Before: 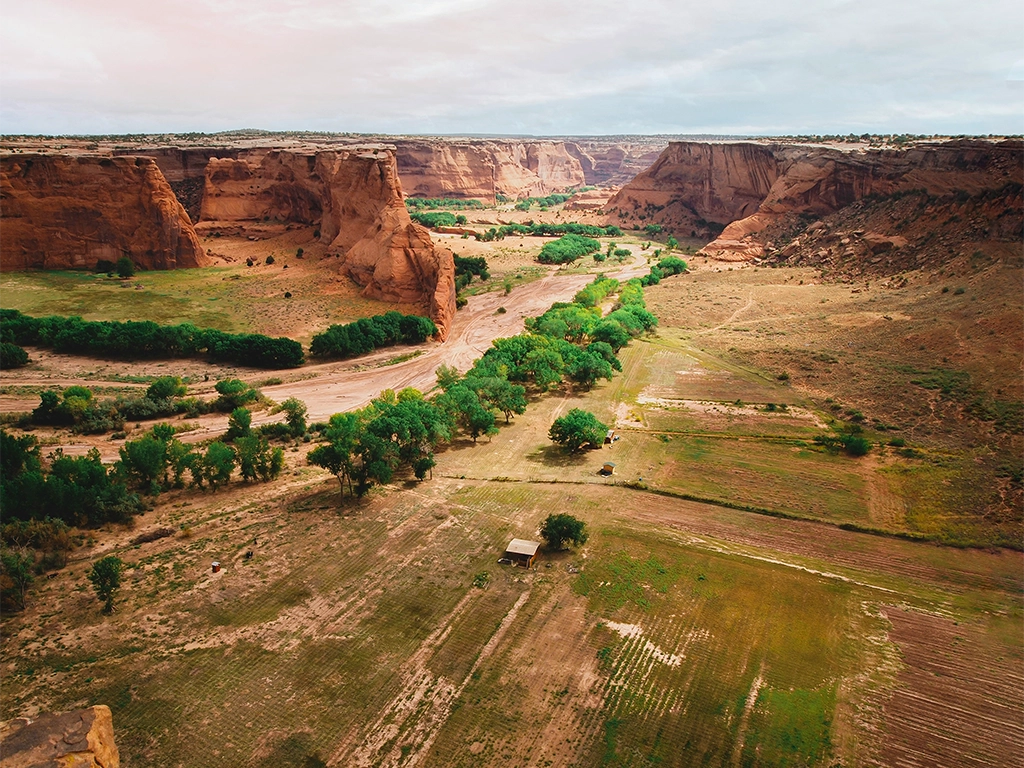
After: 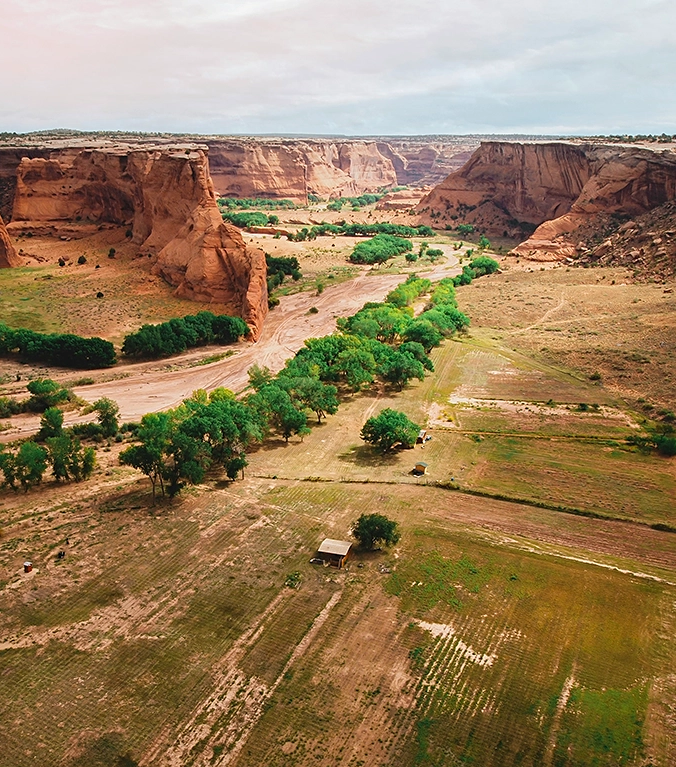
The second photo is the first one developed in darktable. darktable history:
crop and rotate: left 18.442%, right 15.508%
sharpen: amount 0.2
